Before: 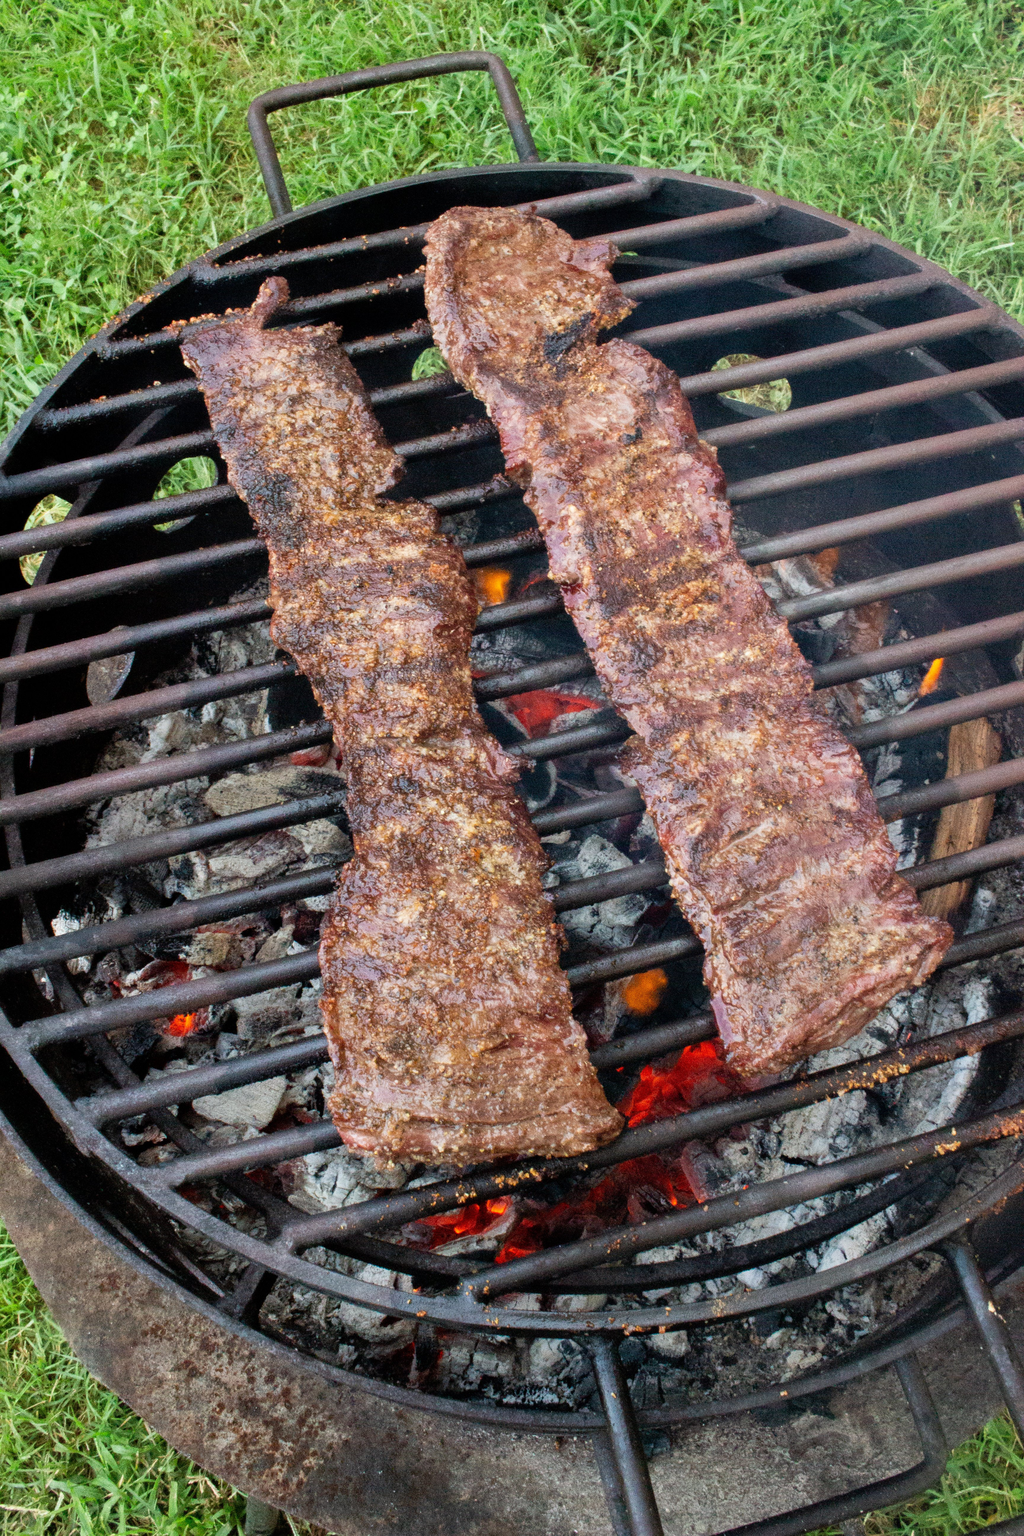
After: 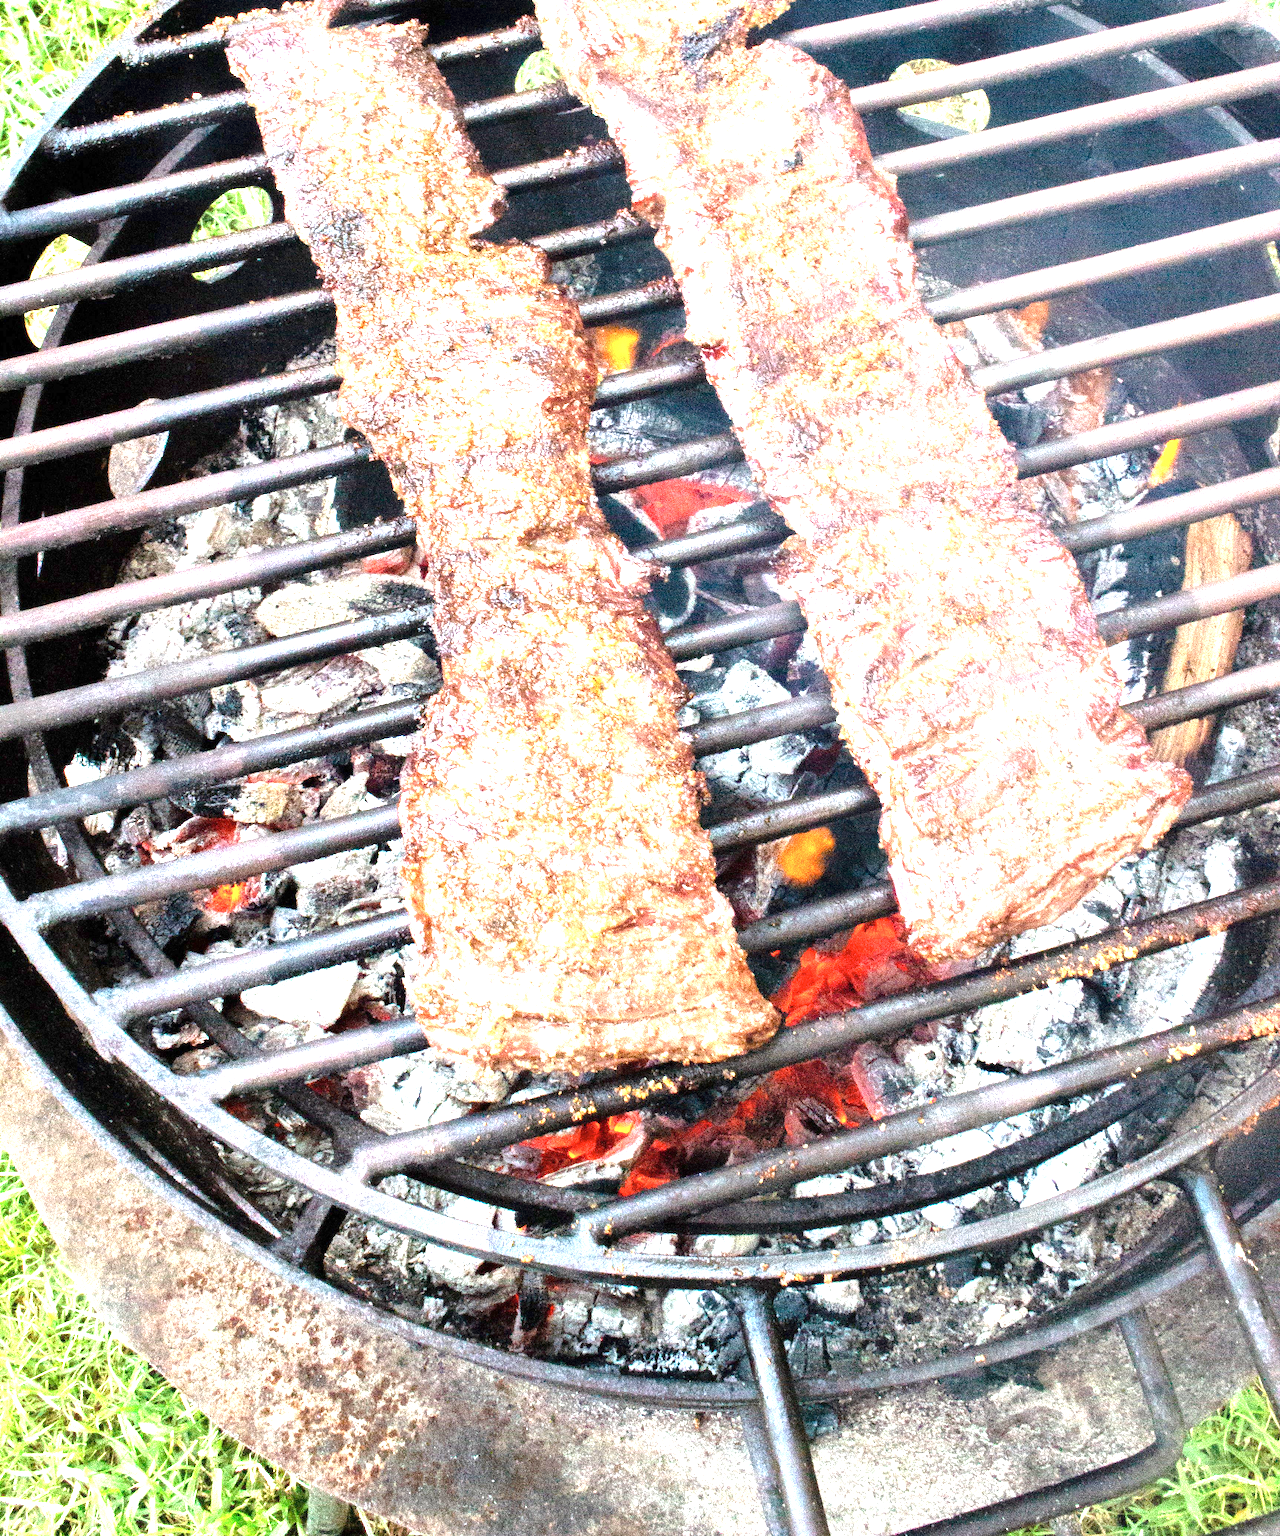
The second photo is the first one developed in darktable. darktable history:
shadows and highlights: radius 110.86, shadows 51.09, white point adjustment 9.16, highlights -4.17, highlights color adjustment 32.2%, soften with gaussian
color balance rgb: linear chroma grading › shadows 19.44%, linear chroma grading › highlights 3.42%, linear chroma grading › mid-tones 10.16%
crop and rotate: top 19.998%
exposure: exposure 2 EV, compensate highlight preservation false
